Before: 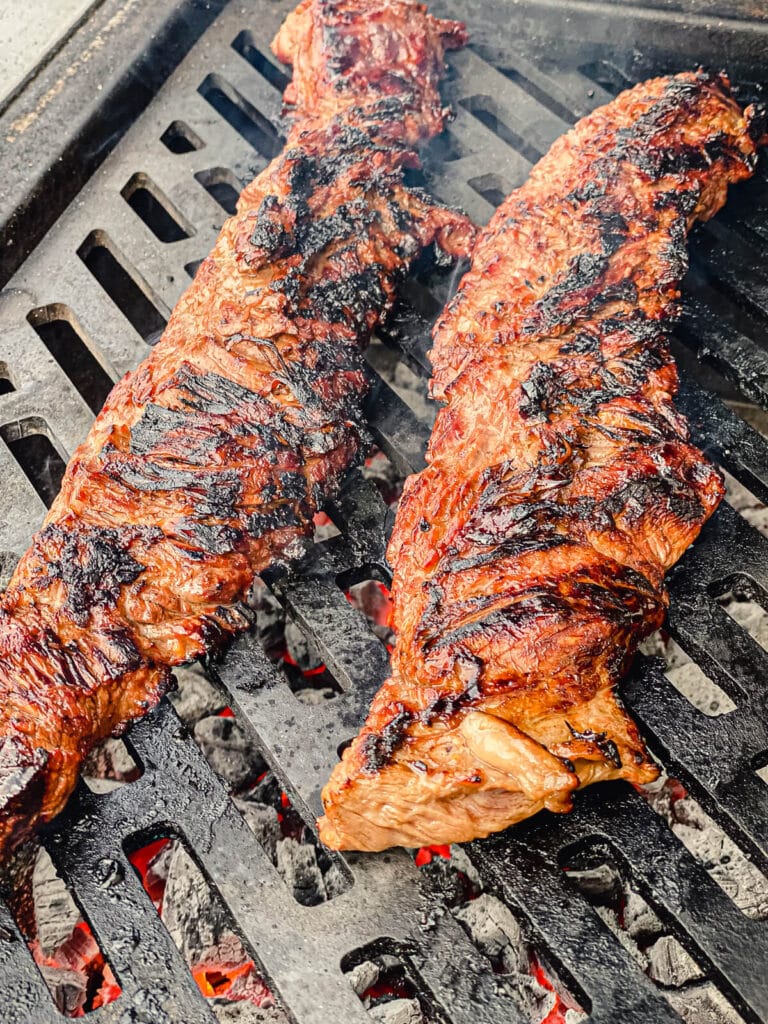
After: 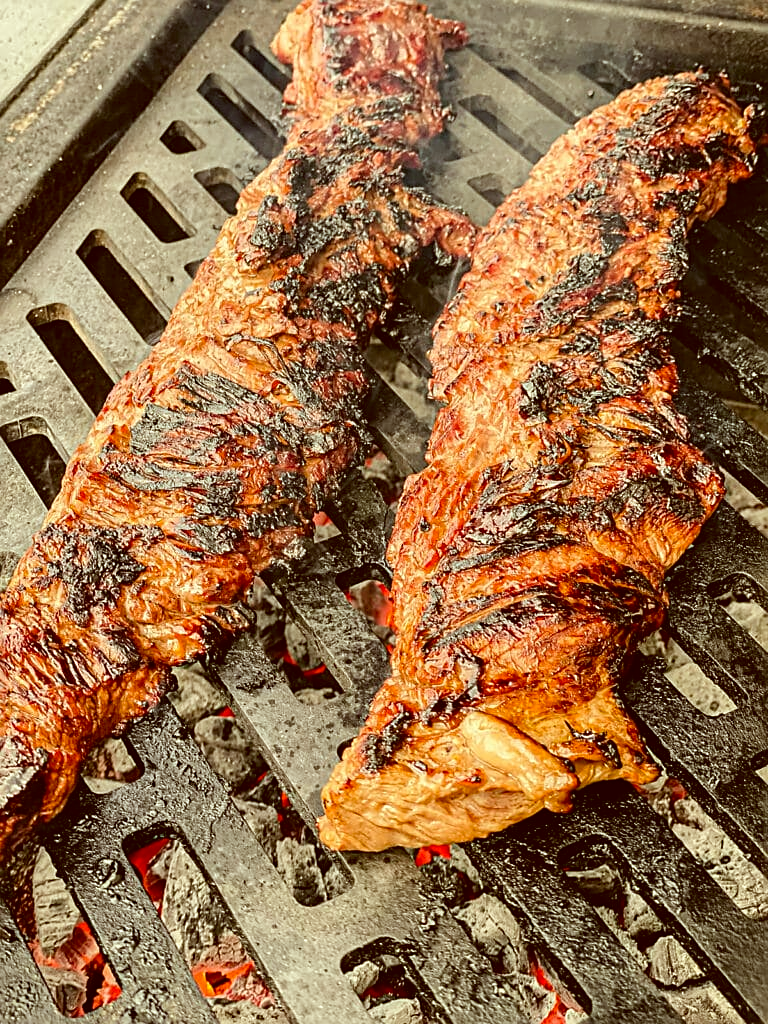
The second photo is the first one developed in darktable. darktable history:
exposure: exposure 0.029 EV, compensate highlight preservation false
sharpen: on, module defaults
color correction: highlights a* -5.26, highlights b* 9.8, shadows a* 9.72, shadows b* 25.01
